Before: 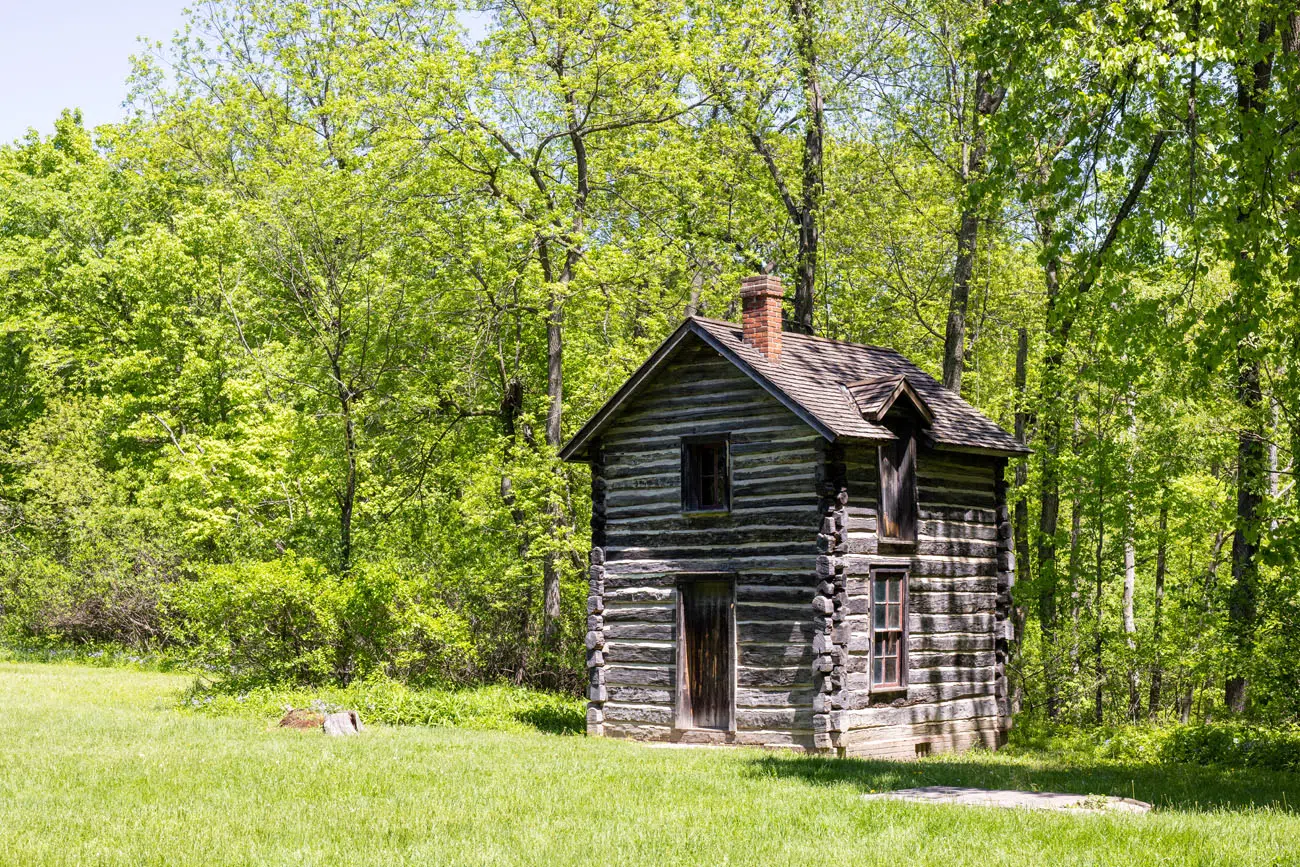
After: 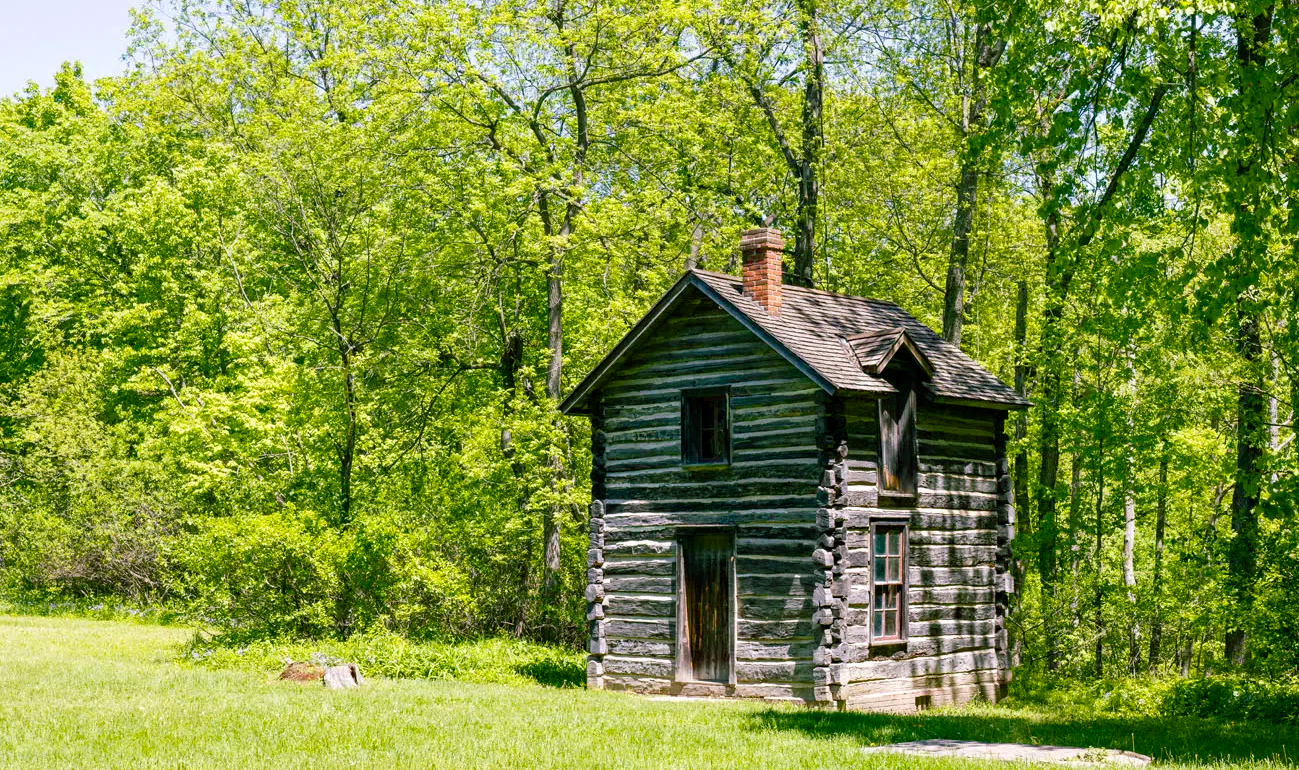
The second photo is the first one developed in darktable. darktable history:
haze removal: compatibility mode true, adaptive false
color balance rgb: shadows lift › chroma 11.504%, shadows lift › hue 131.85°, linear chroma grading › global chroma 9.151%, perceptual saturation grading › global saturation 20%, perceptual saturation grading › highlights -25.9%, perceptual saturation grading › shadows 26.212%
crop and rotate: top 5.434%, bottom 5.718%
